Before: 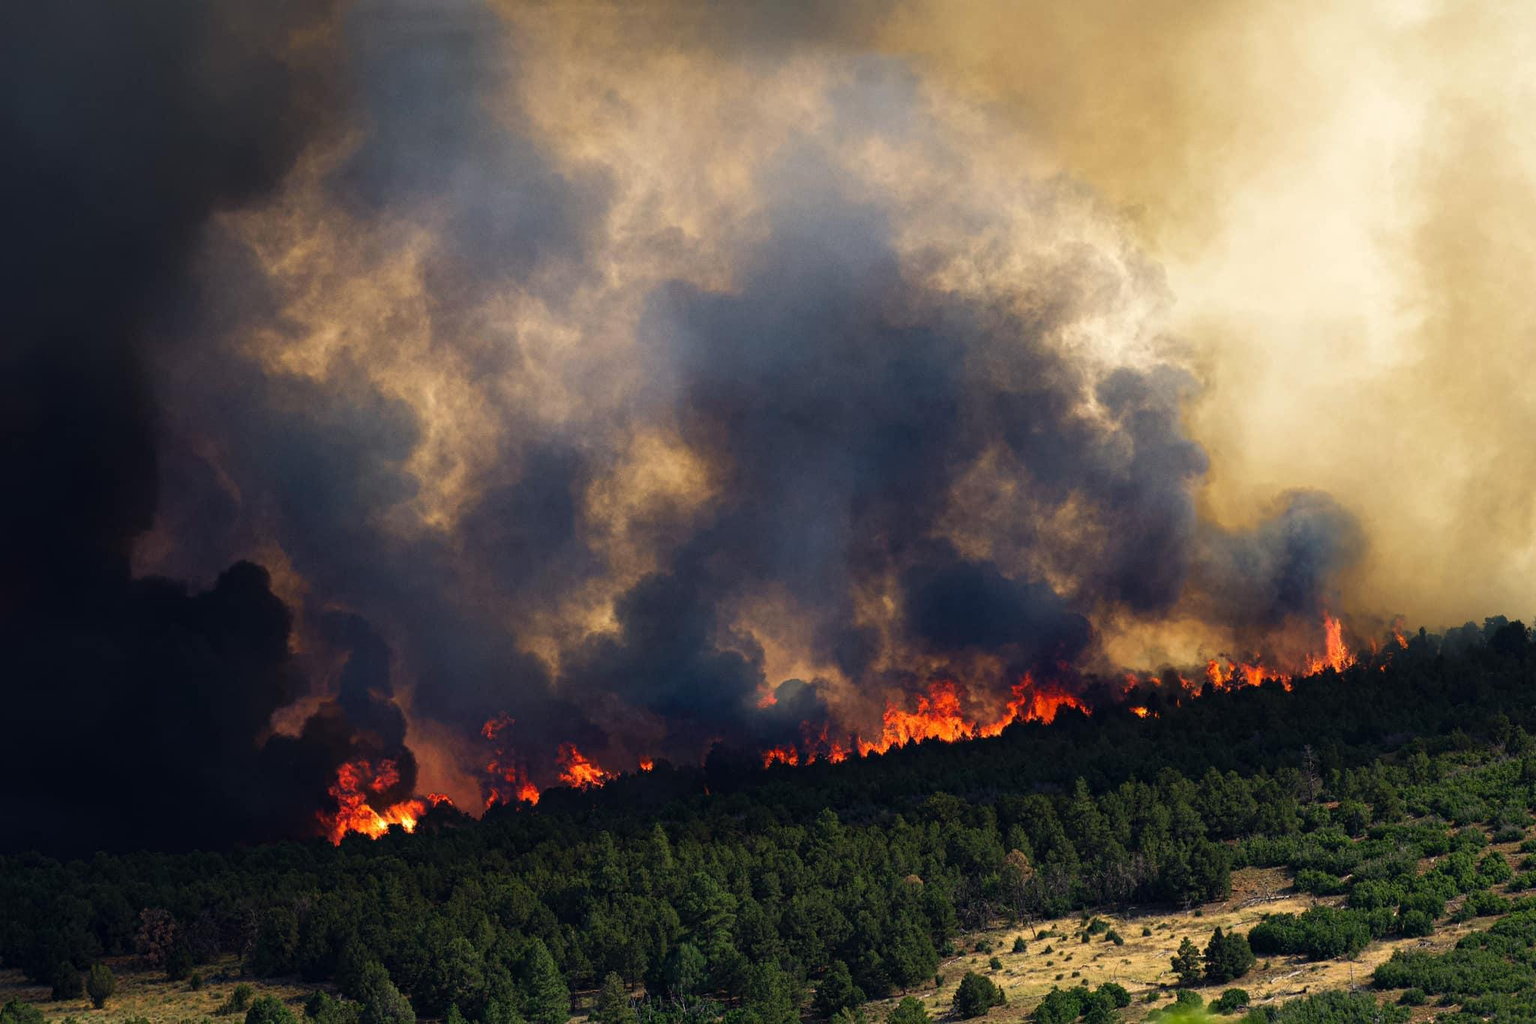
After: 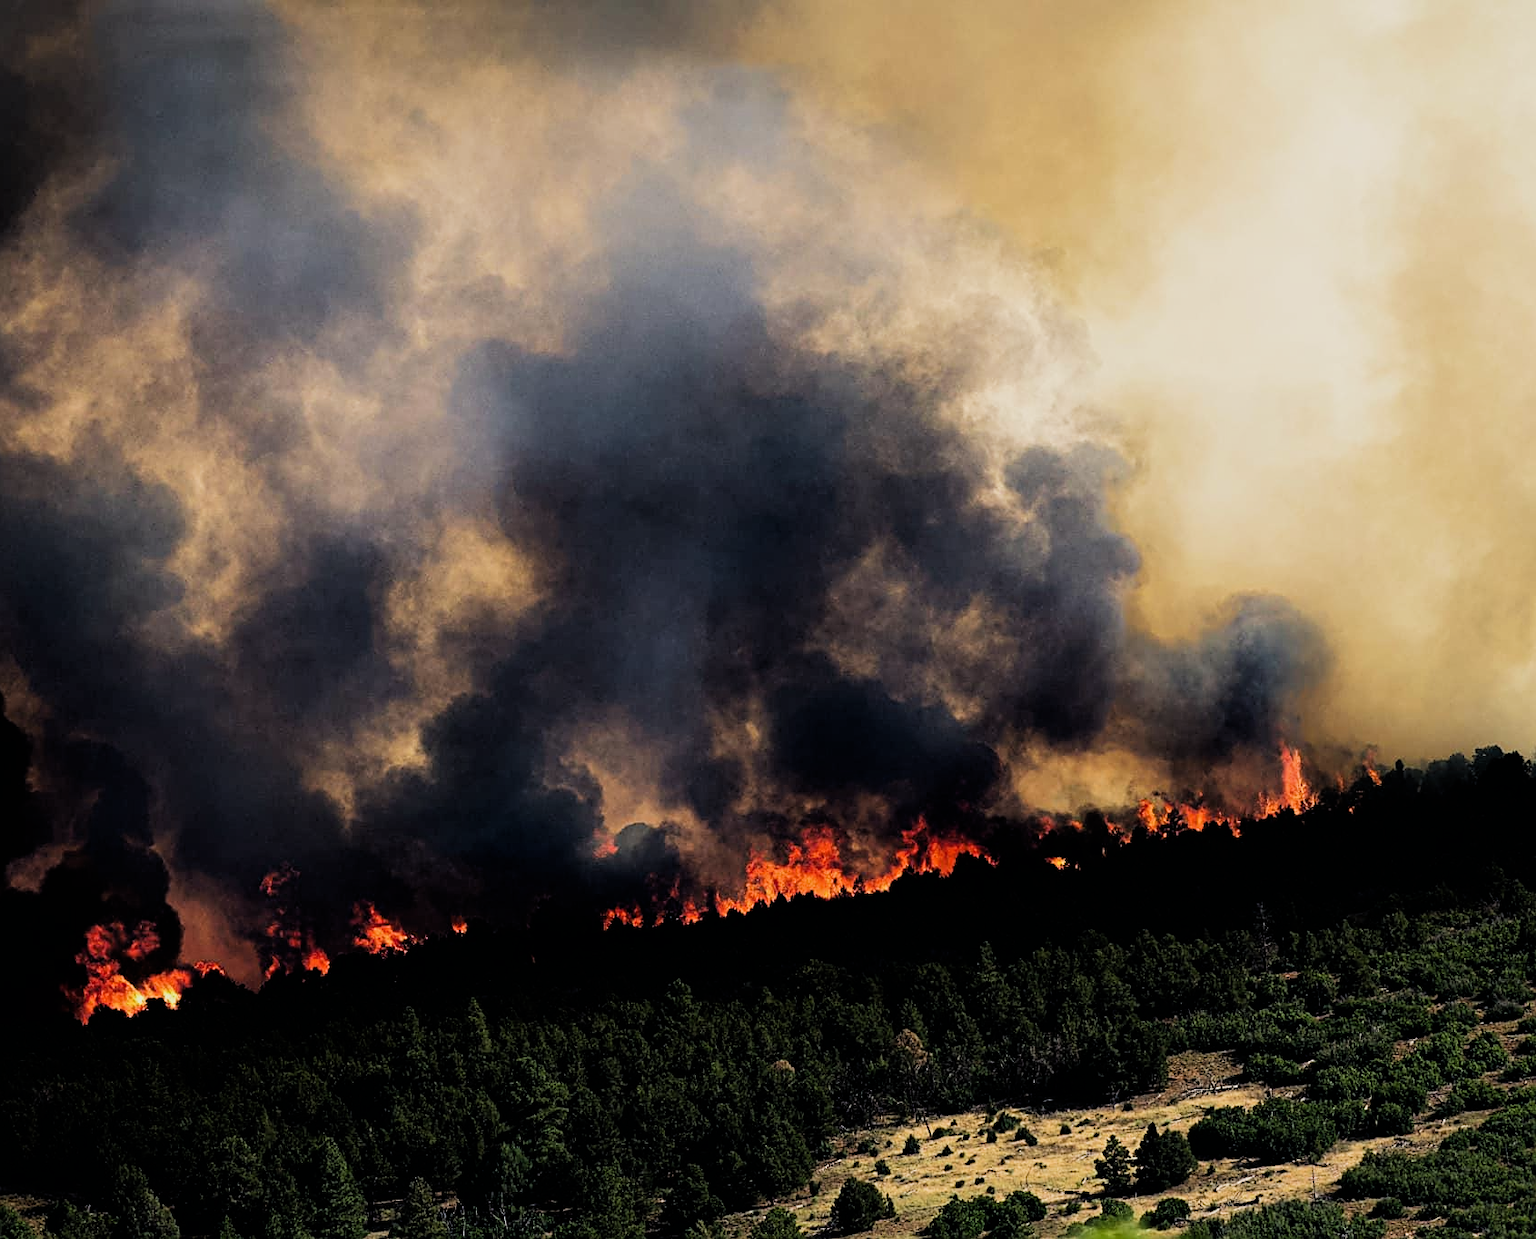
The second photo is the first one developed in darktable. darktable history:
filmic rgb: black relative exposure -5.08 EV, white relative exposure 3.99 EV, hardness 2.88, contrast 1.301, highlights saturation mix -31.46%
sharpen: on, module defaults
crop: left 17.415%, bottom 0.016%
